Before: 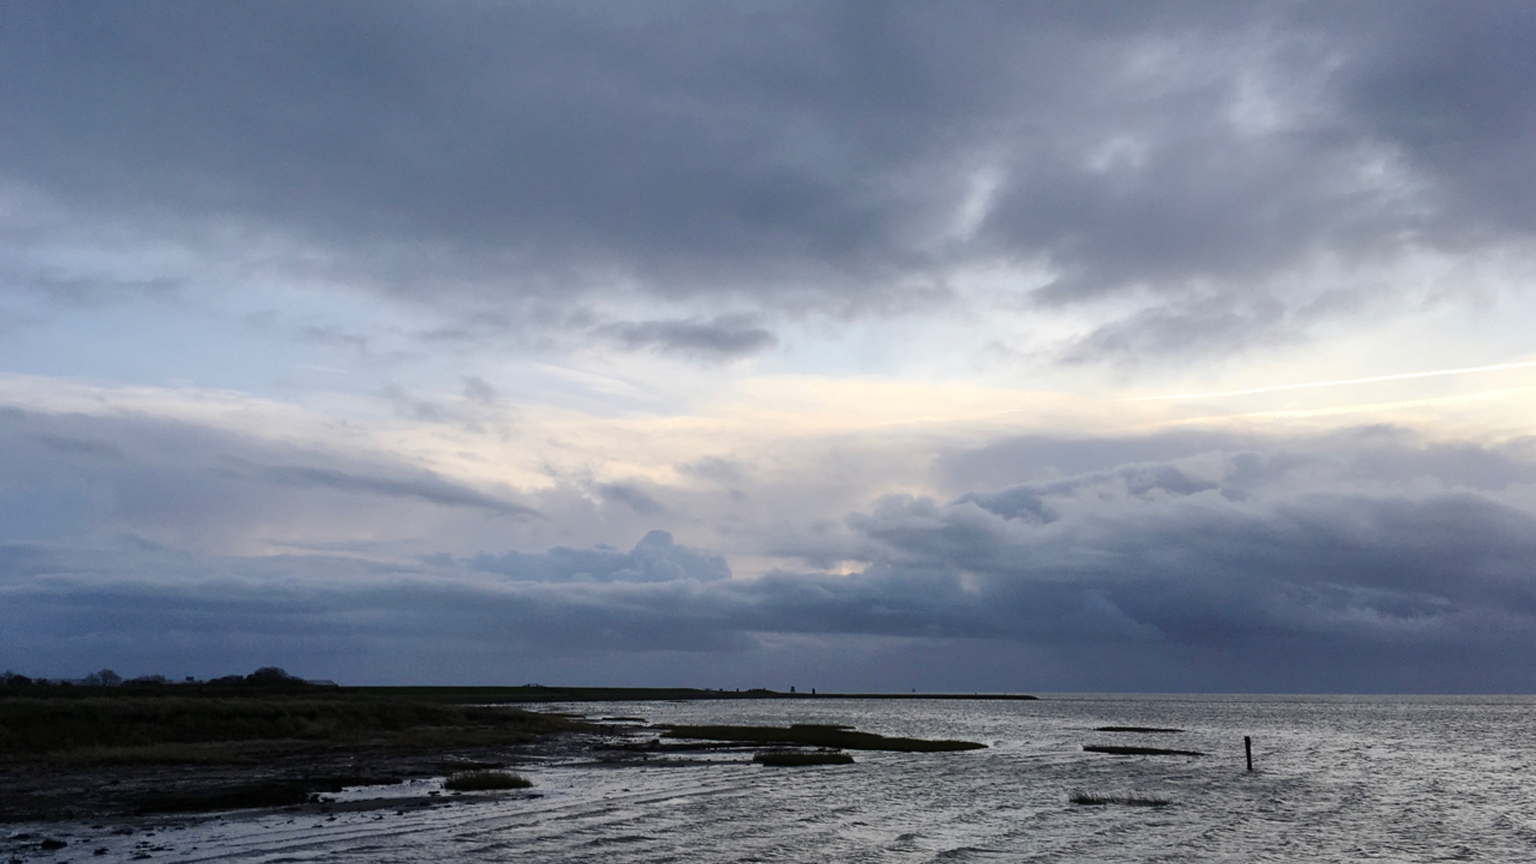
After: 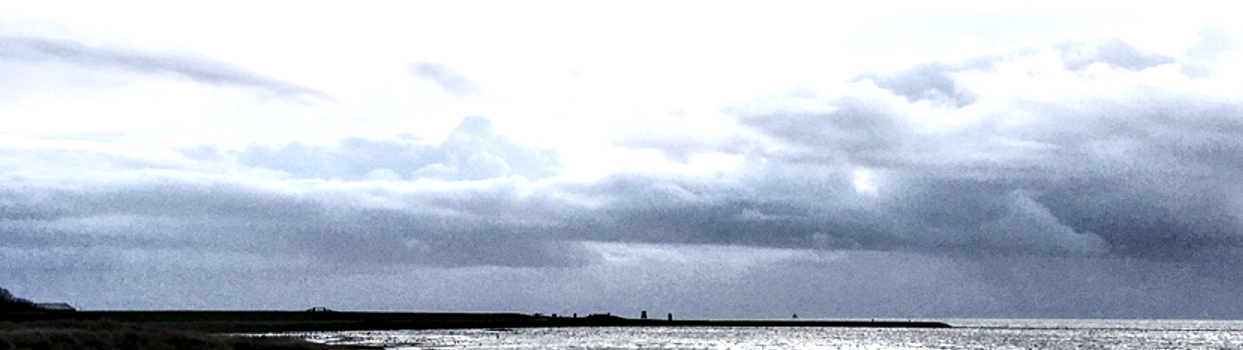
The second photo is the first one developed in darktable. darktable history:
exposure: black level correction 0, exposure 1.362 EV, compensate highlight preservation false
local contrast: highlights 64%, shadows 53%, detail 169%, midtone range 0.518
contrast brightness saturation: contrast 0.25, saturation -0.312
crop: left 18.076%, top 50.679%, right 17.133%, bottom 16.869%
